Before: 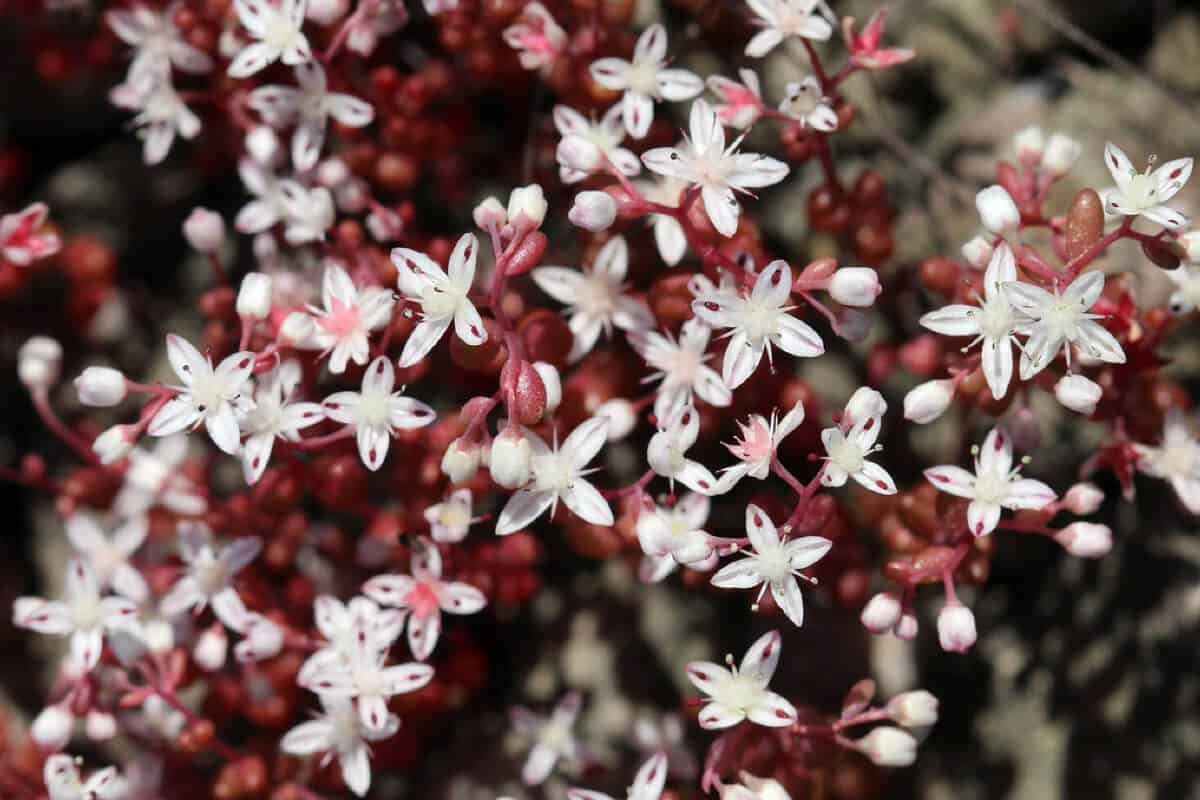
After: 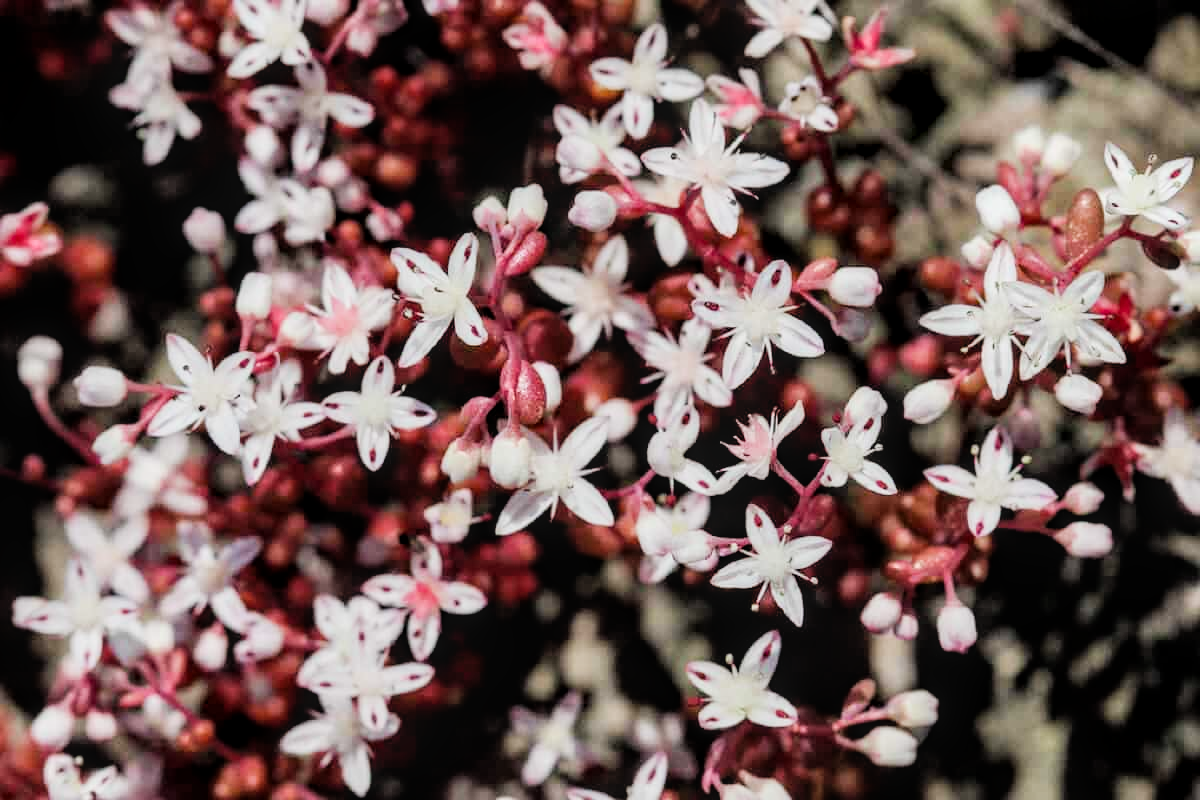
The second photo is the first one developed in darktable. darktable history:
filmic rgb: black relative exposure -5 EV, hardness 2.88, contrast 1.2, highlights saturation mix -30%
exposure: black level correction 0, exposure 0.5 EV, compensate highlight preservation false
color balance rgb: perceptual saturation grading › global saturation 10%, global vibrance 10%
local contrast: on, module defaults
